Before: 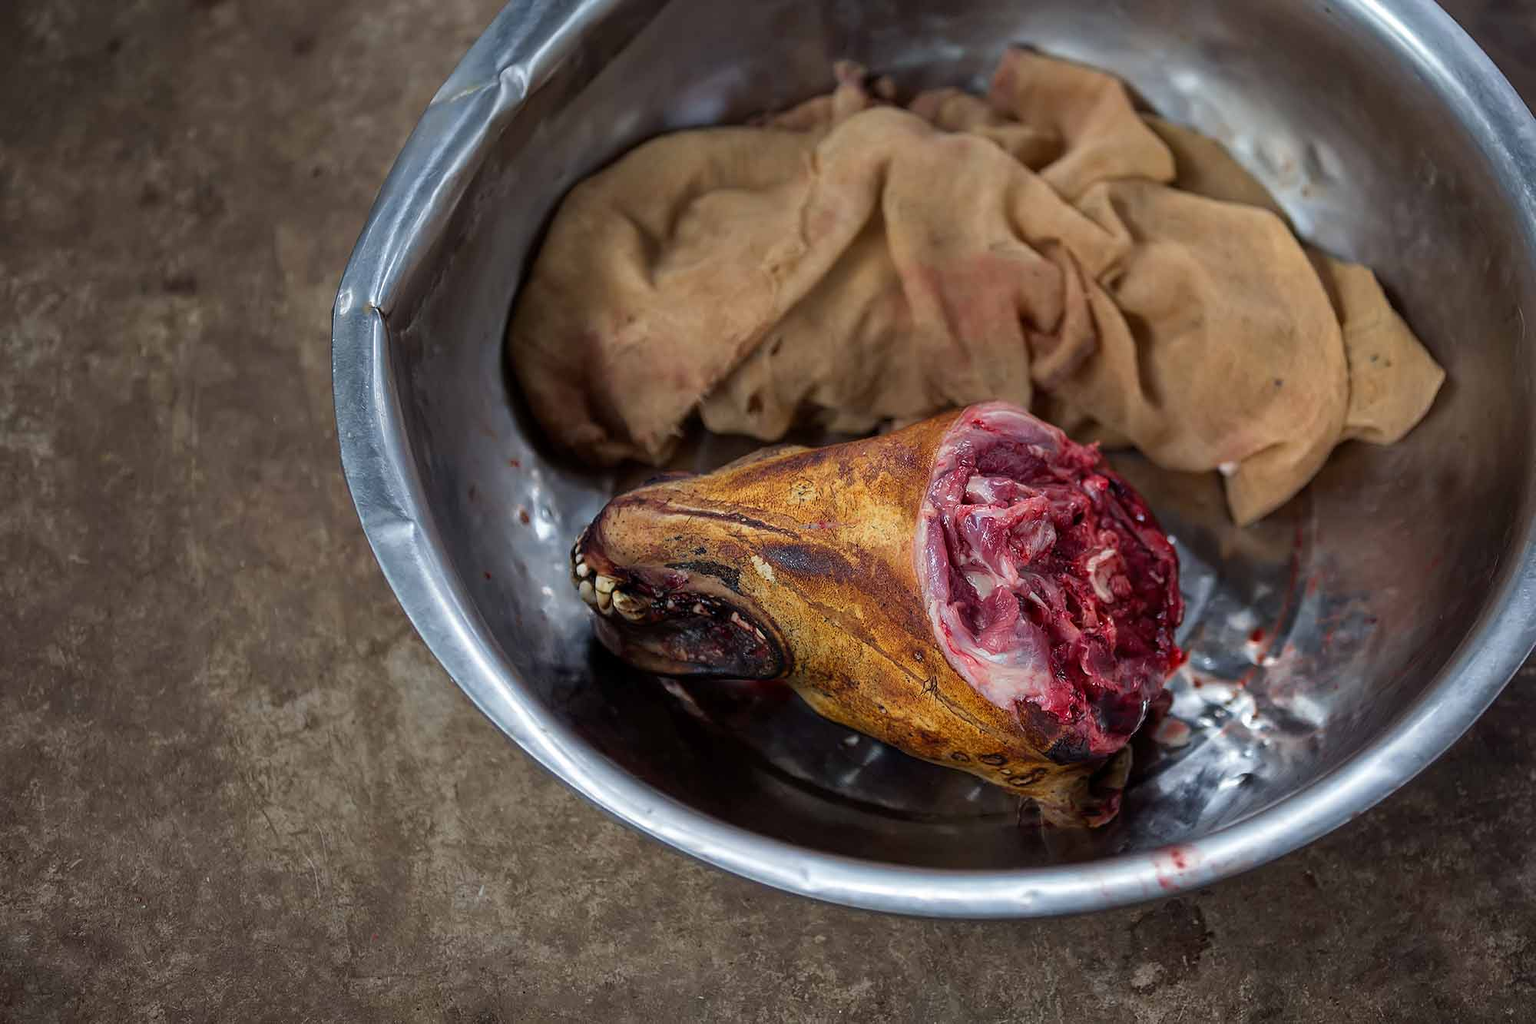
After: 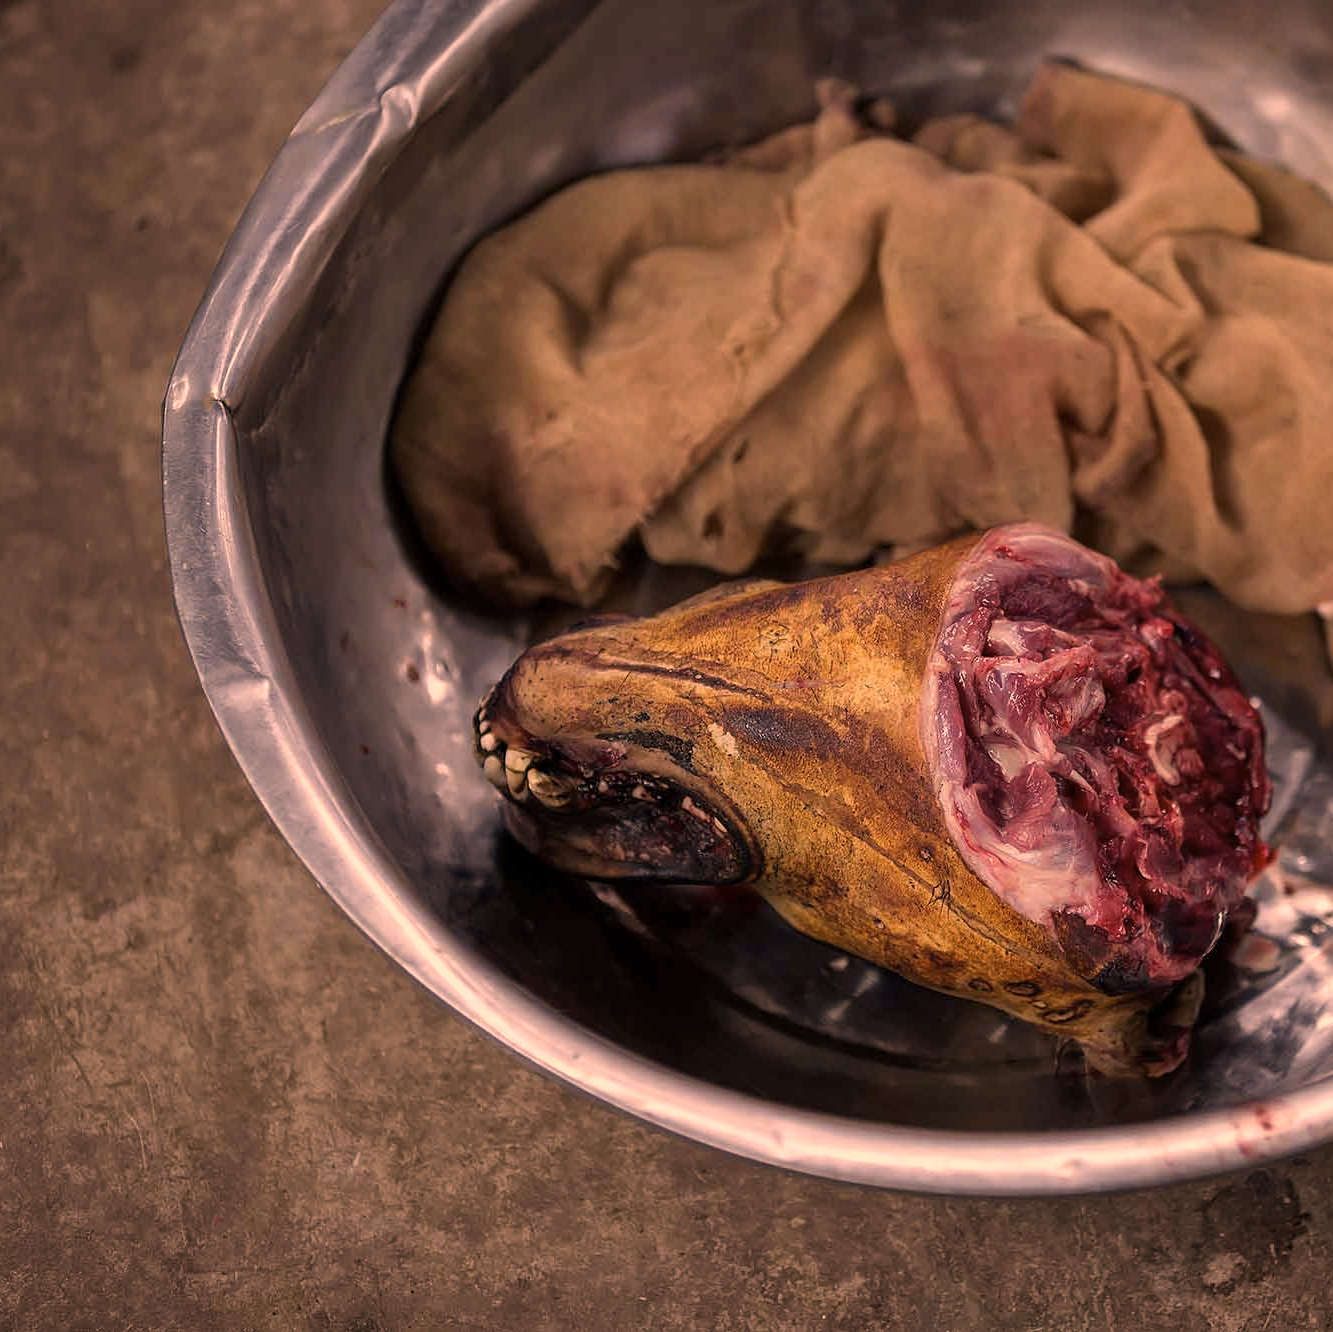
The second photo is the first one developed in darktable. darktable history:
crop and rotate: left 13.537%, right 19.796%
color correction: highlights a* 40, highlights b* 40, saturation 0.69
